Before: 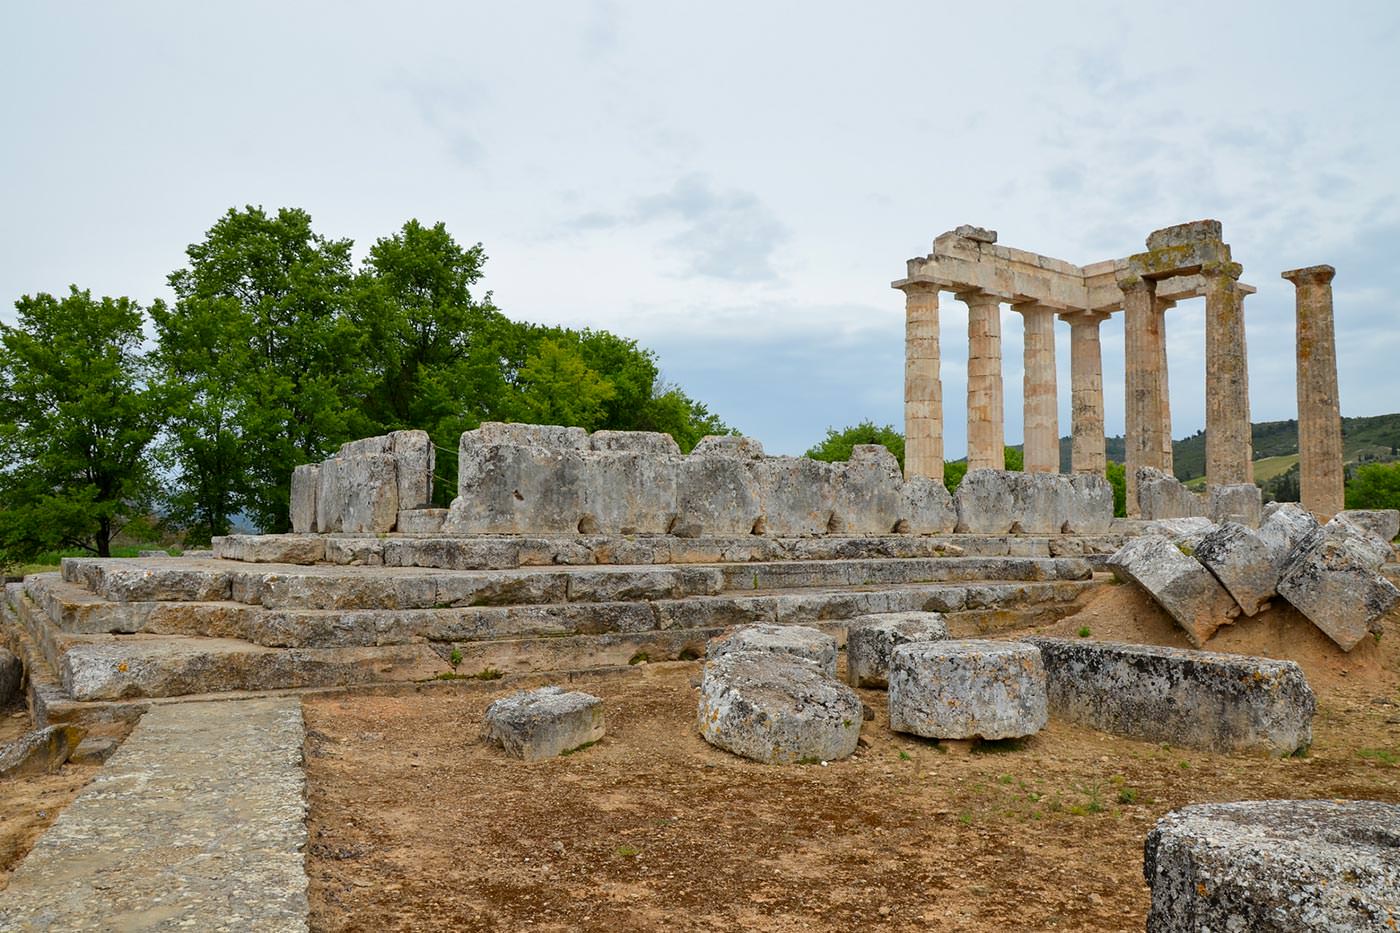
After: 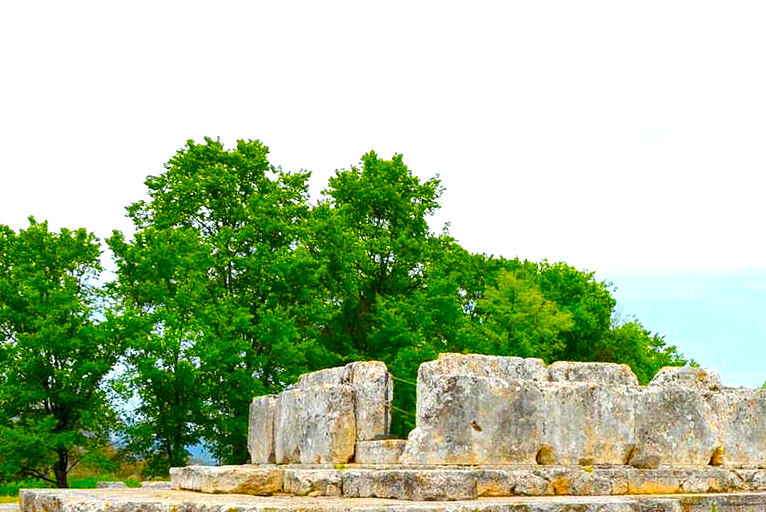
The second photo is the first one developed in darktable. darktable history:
local contrast: highlights 100%, shadows 100%, detail 120%, midtone range 0.2
exposure: black level correction 0, exposure 1.2 EV, compensate exposure bias true, compensate highlight preservation false
color balance: input saturation 134.34%, contrast -10.04%, contrast fulcrum 19.67%, output saturation 133.51%
crop and rotate: left 3.047%, top 7.509%, right 42.236%, bottom 37.598%
